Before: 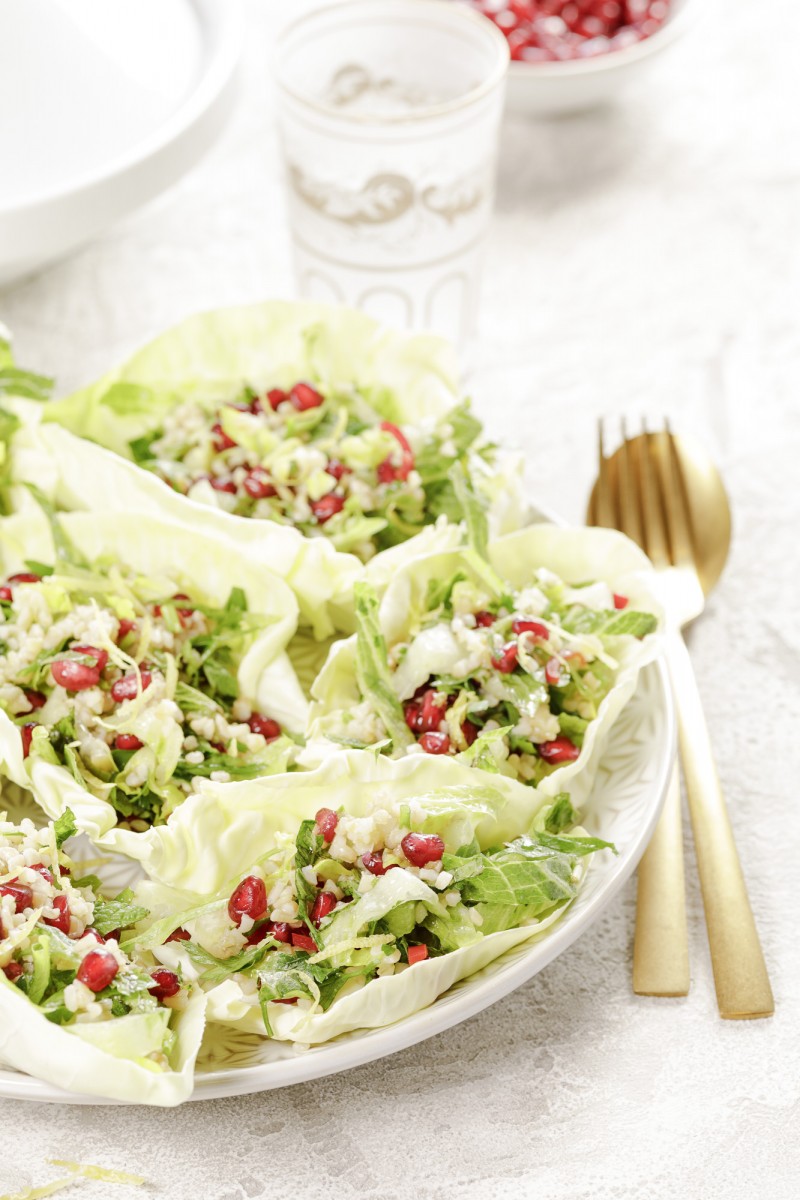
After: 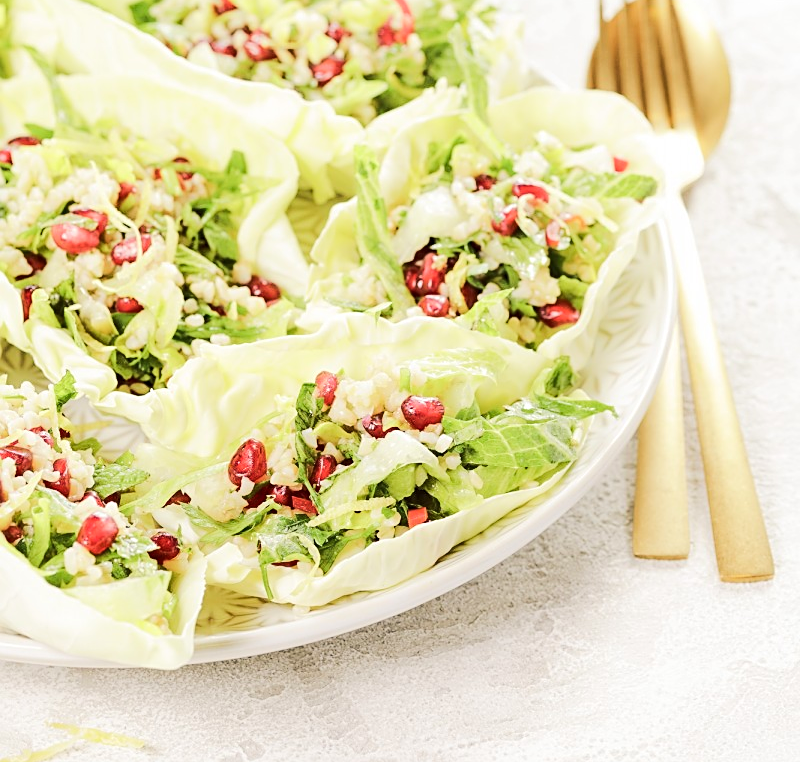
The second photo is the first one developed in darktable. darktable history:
sharpen: on, module defaults
rgb curve: curves: ch0 [(0, 0) (0.284, 0.292) (0.505, 0.644) (1, 1)]; ch1 [(0, 0) (0.284, 0.292) (0.505, 0.644) (1, 1)]; ch2 [(0, 0) (0.284, 0.292) (0.505, 0.644) (1, 1)], compensate middle gray true
crop and rotate: top 36.435%
